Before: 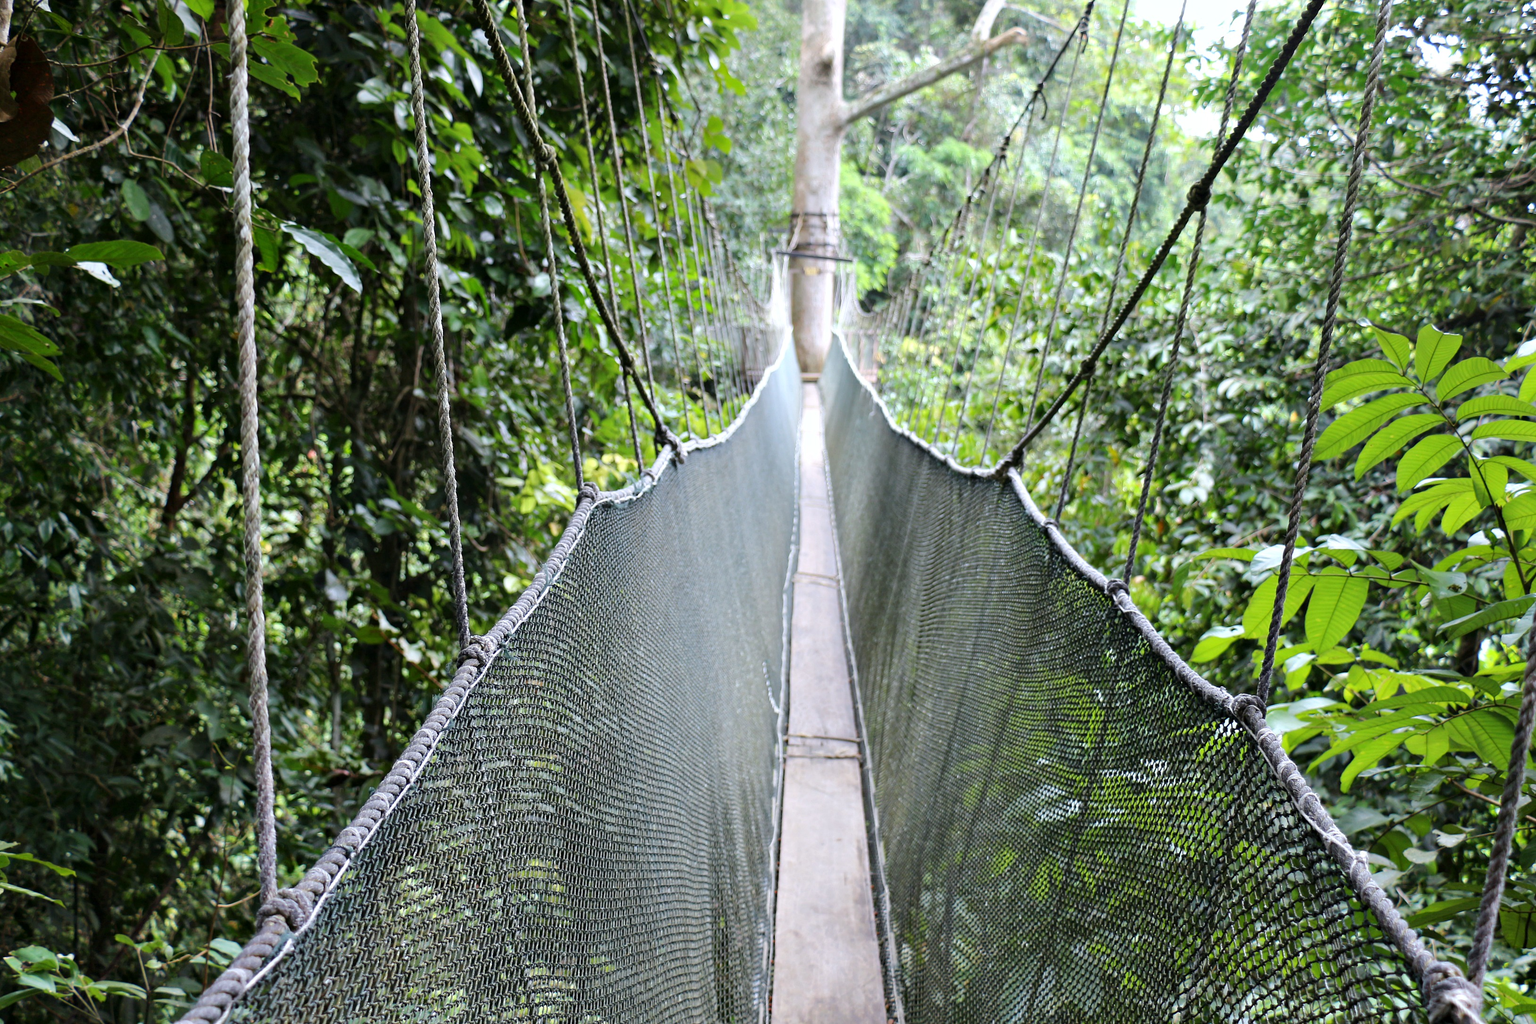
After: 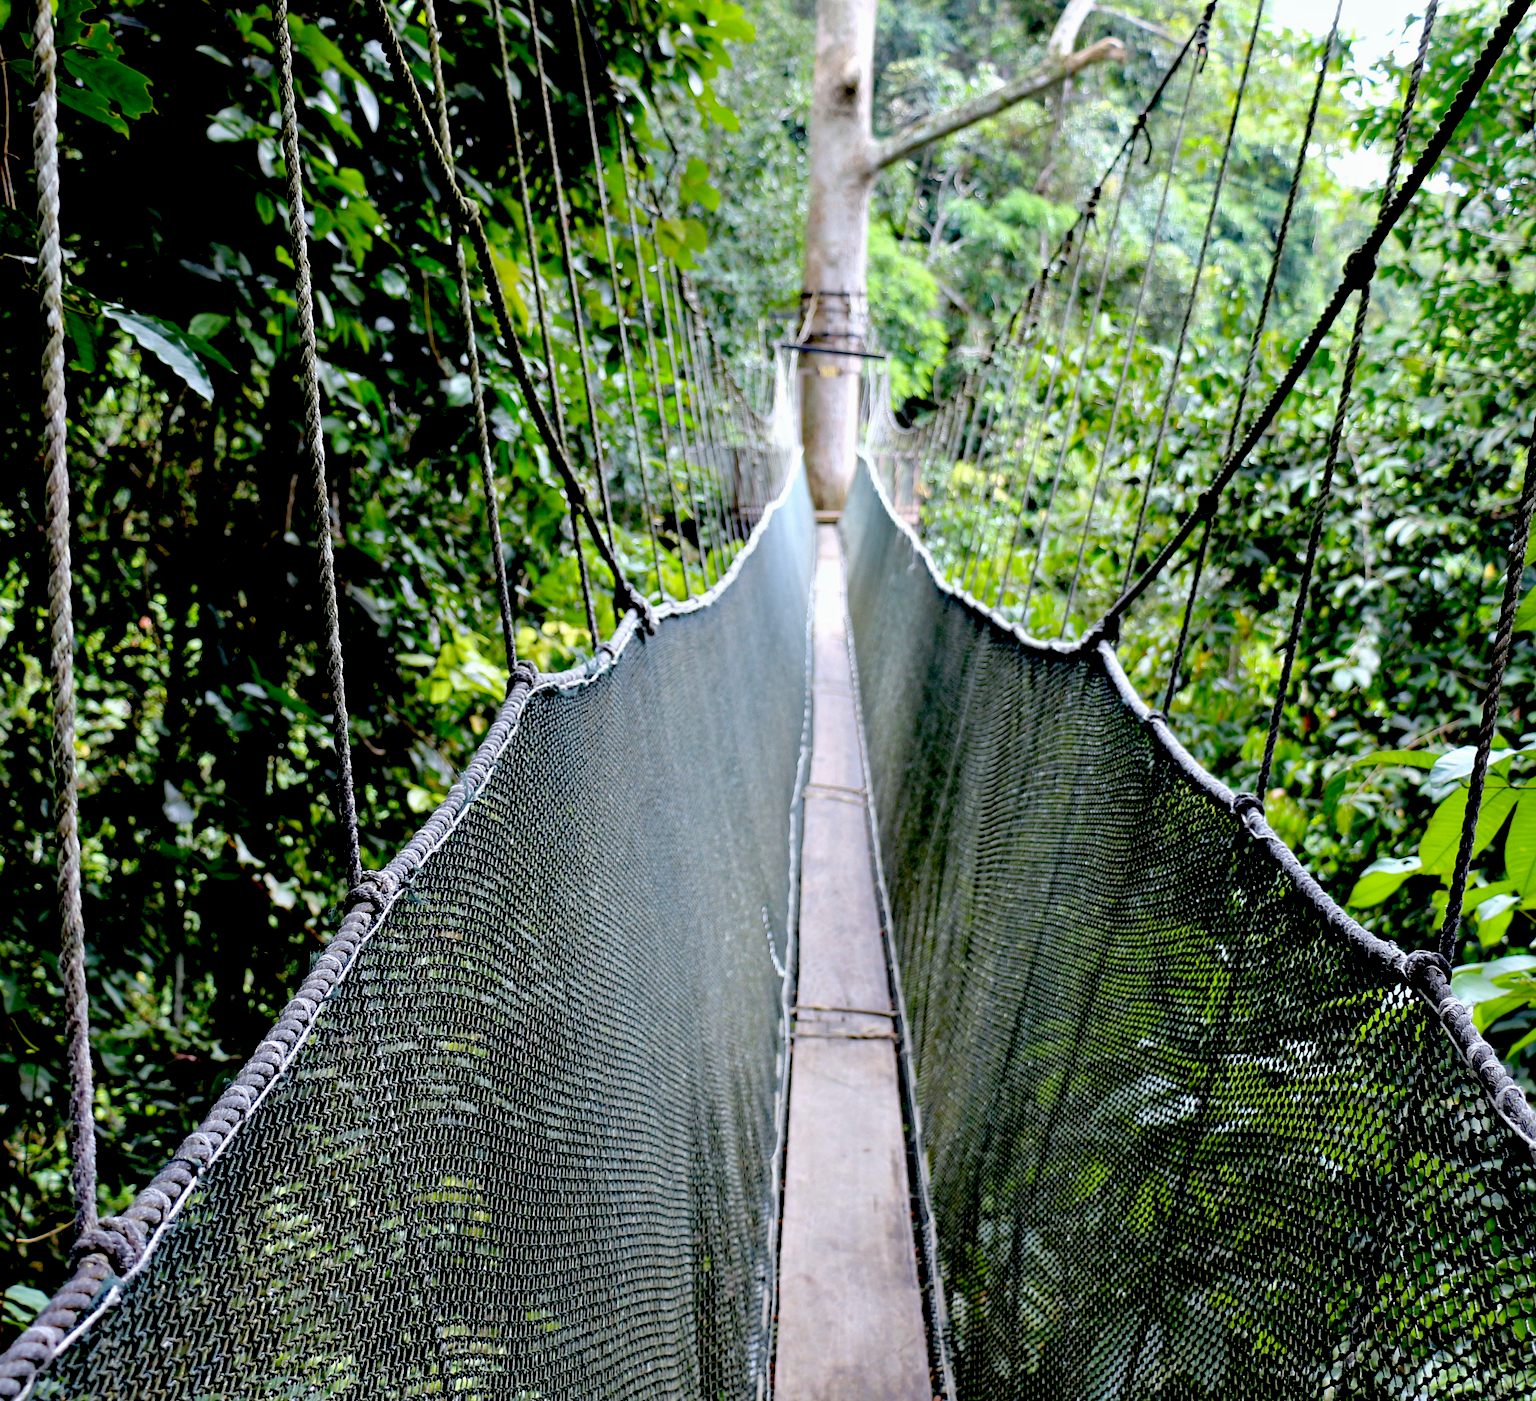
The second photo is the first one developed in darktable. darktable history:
exposure: black level correction 0.055, exposure -0.034 EV, compensate highlight preservation false
crop: left 13.452%, right 13.498%
haze removal: adaptive false
